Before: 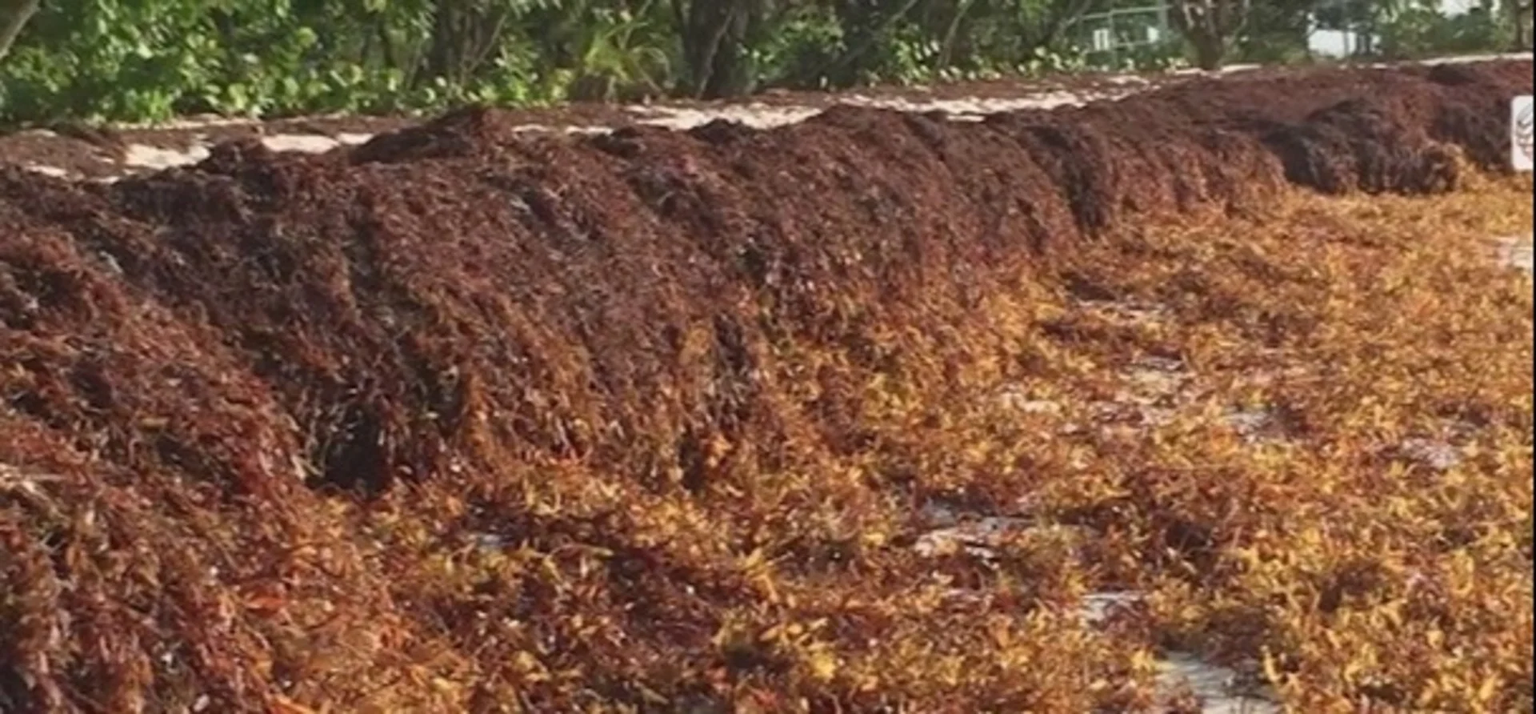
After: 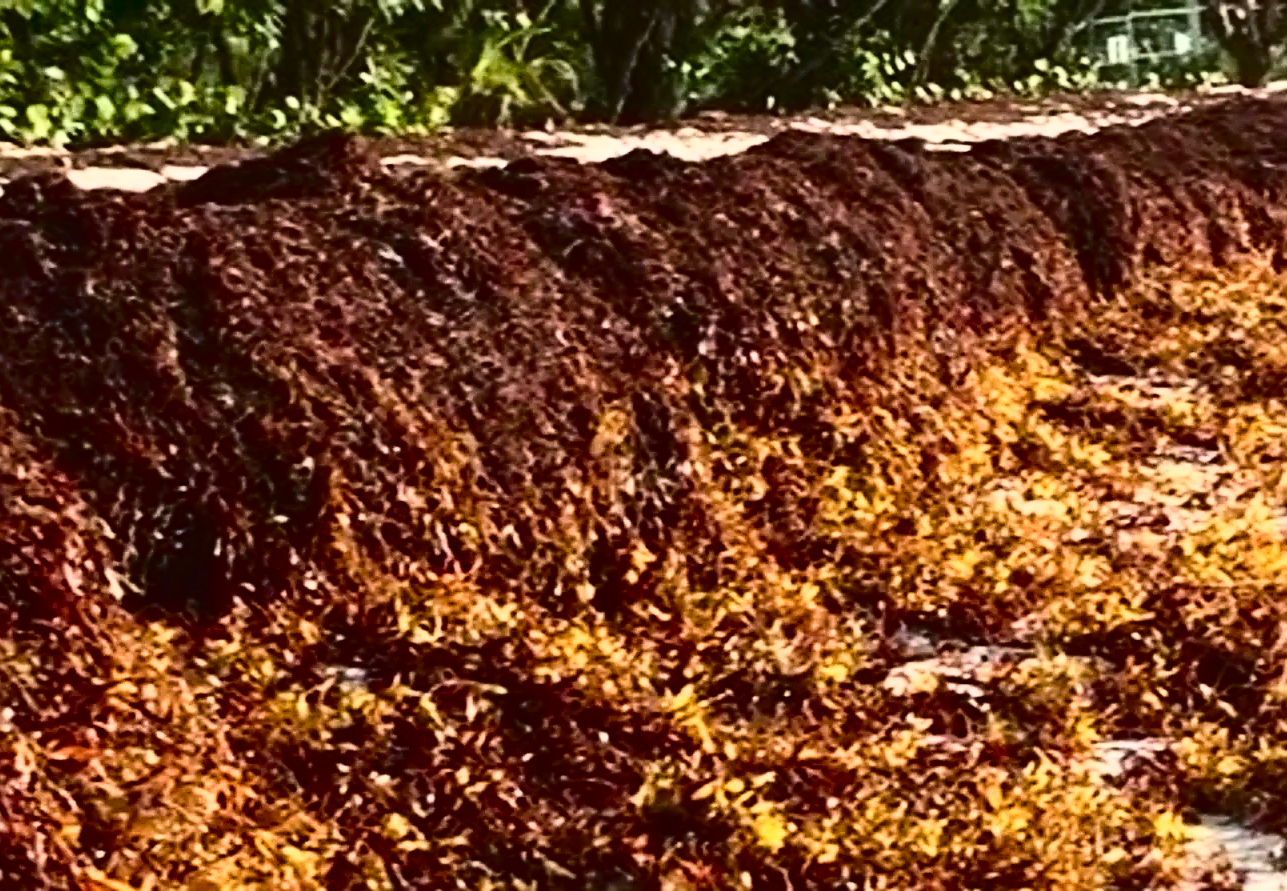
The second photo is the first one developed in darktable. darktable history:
tone equalizer: on, module defaults
sharpen: on, module defaults
color balance rgb: shadows lift › chroma 1.013%, shadows lift › hue 29.97°, highlights gain › chroma 0.235%, highlights gain › hue 331.22°, linear chroma grading › global chroma 15.087%, perceptual saturation grading › global saturation 29.561%, global vibrance 2.935%
exposure: exposure 0.2 EV, compensate highlight preservation false
crop and rotate: left 13.499%, right 19.42%
tone curve: curves: ch0 [(0, 0) (0.003, 0.01) (0.011, 0.012) (0.025, 0.012) (0.044, 0.017) (0.069, 0.021) (0.1, 0.025) (0.136, 0.03) (0.177, 0.037) (0.224, 0.052) (0.277, 0.092) (0.335, 0.16) (0.399, 0.3) (0.468, 0.463) (0.543, 0.639) (0.623, 0.796) (0.709, 0.904) (0.801, 0.962) (0.898, 0.988) (1, 1)], color space Lab, independent channels, preserve colors none
